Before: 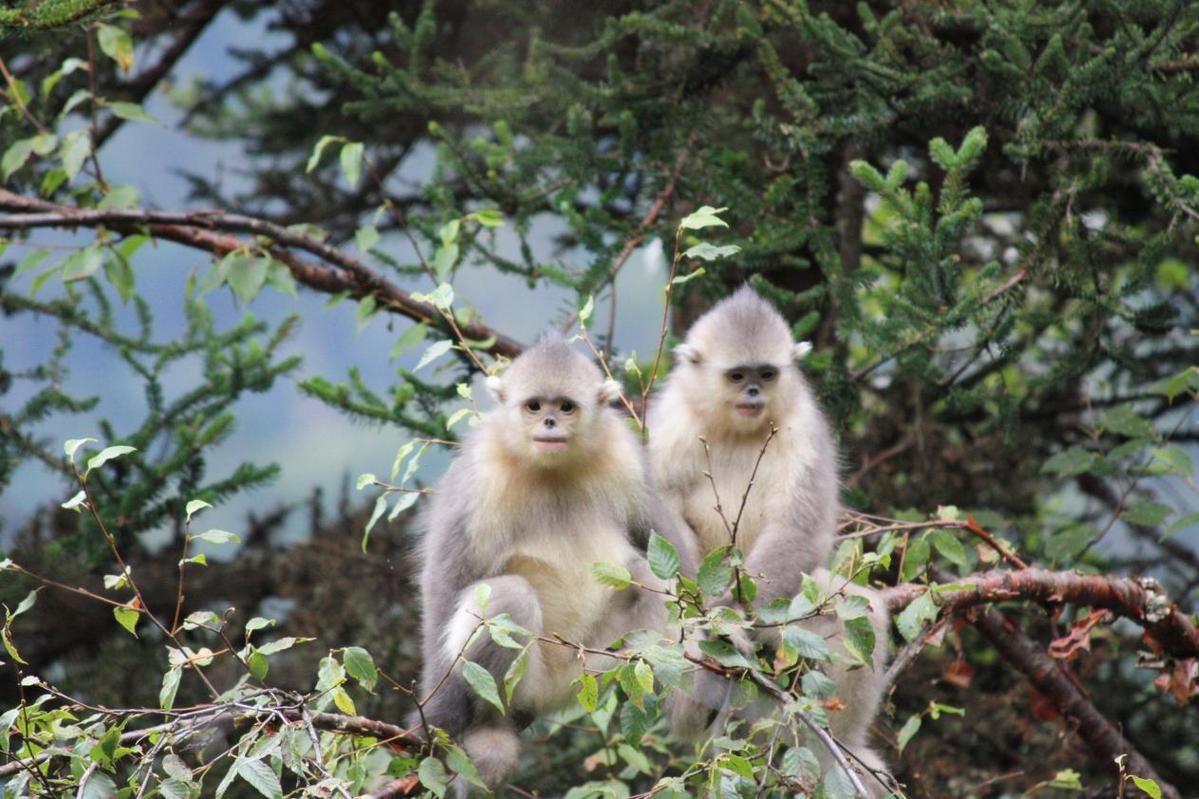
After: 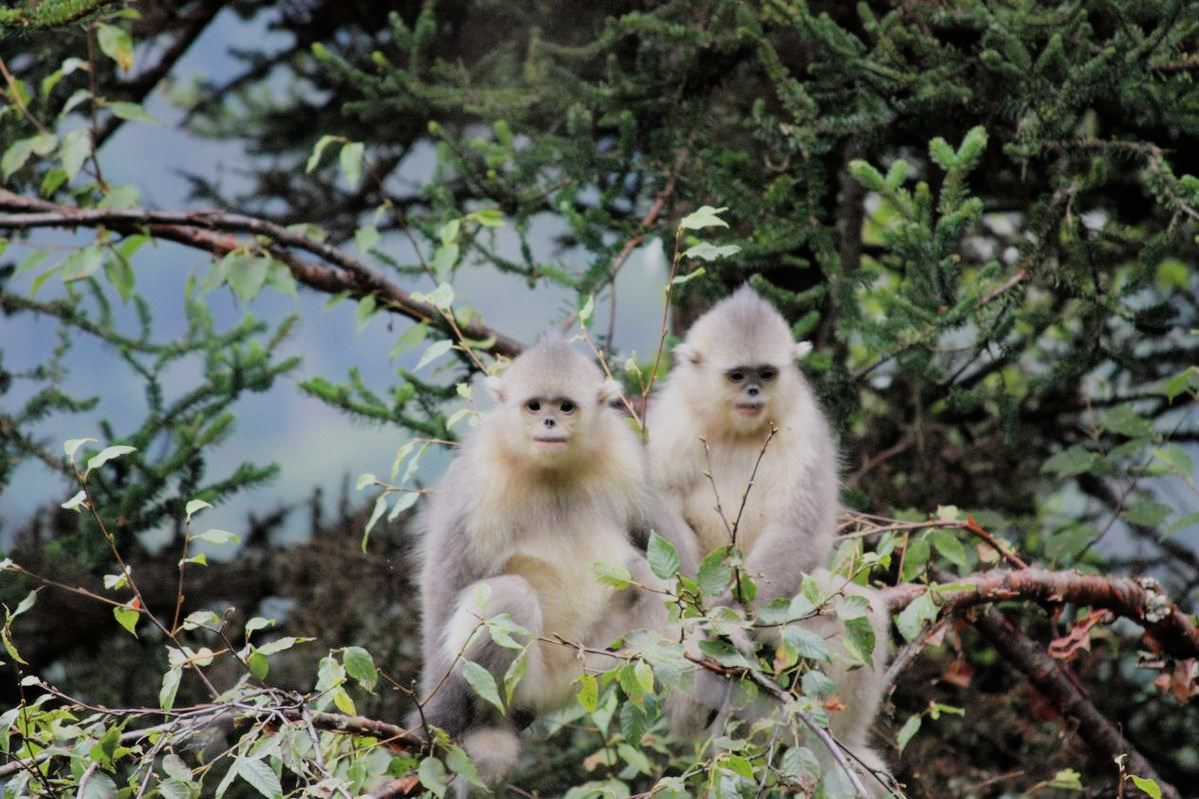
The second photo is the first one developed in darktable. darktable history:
filmic rgb: black relative exposure -7.65 EV, white relative exposure 4.56 EV, hardness 3.61, contrast 1.055
